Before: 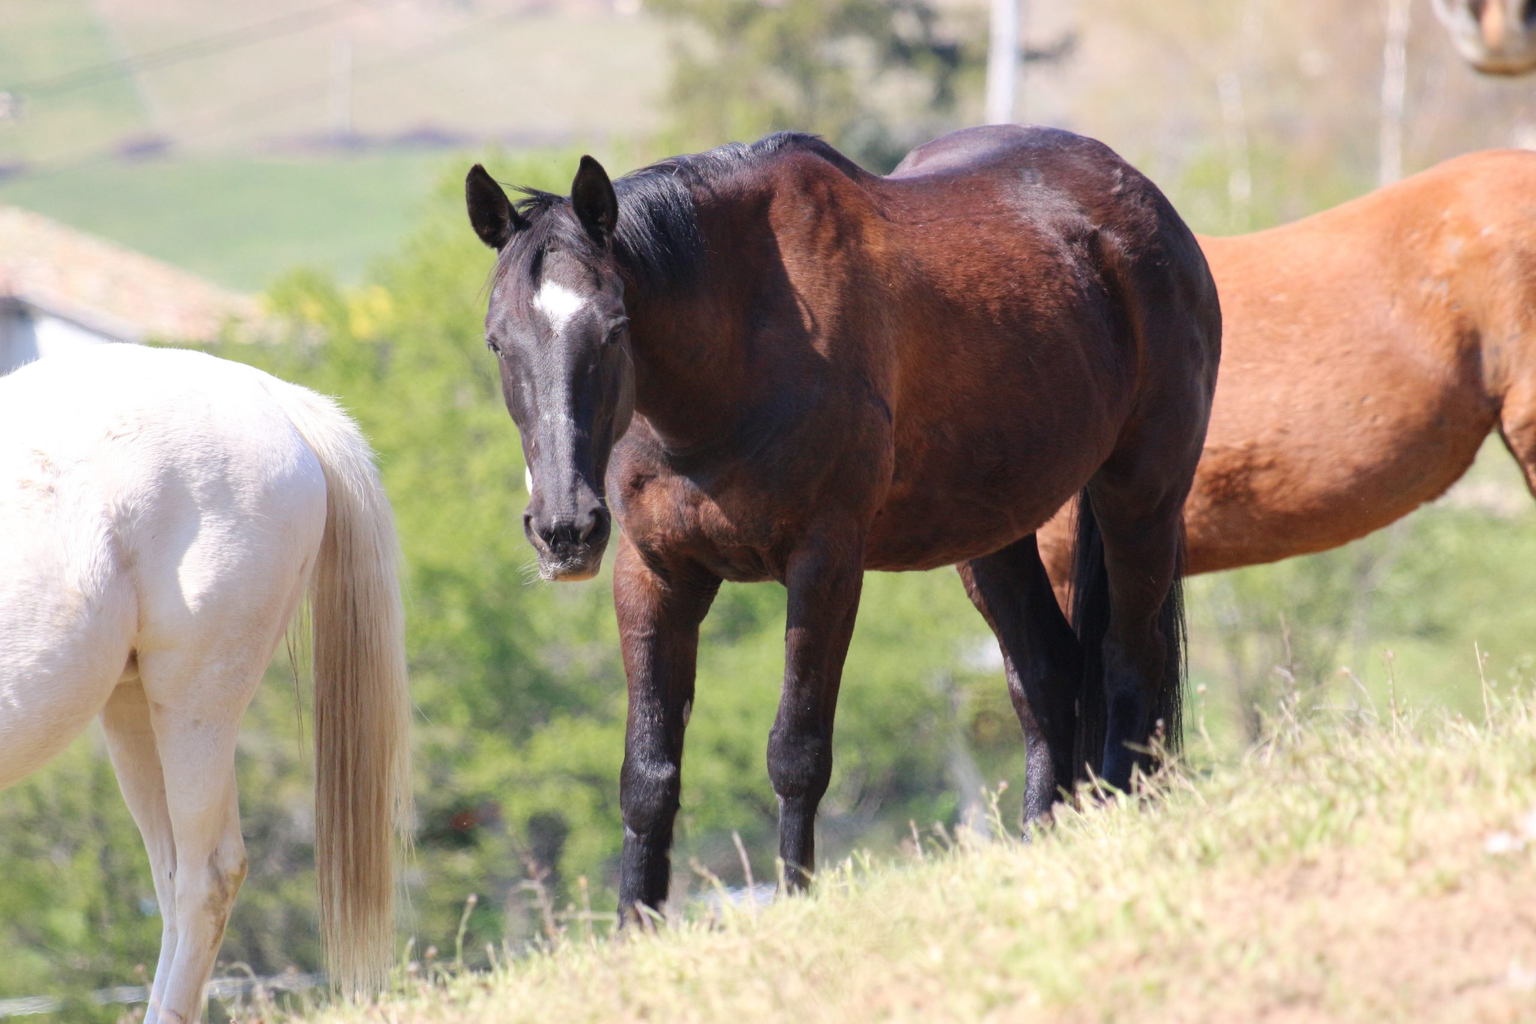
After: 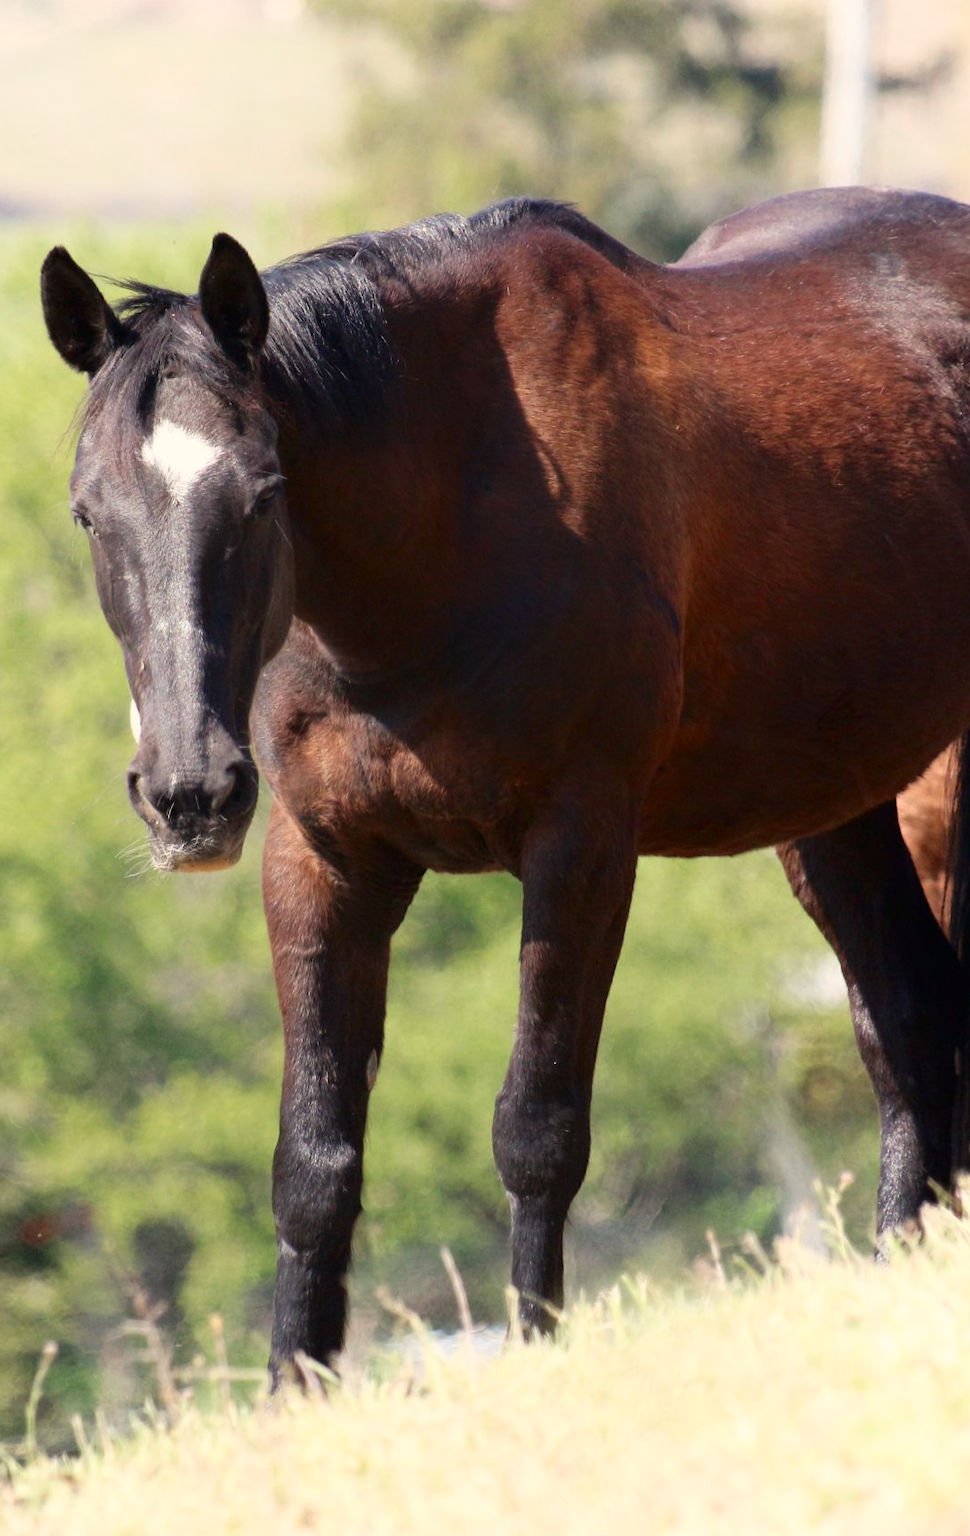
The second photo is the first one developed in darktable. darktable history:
shadows and highlights: shadows -62.32, white point adjustment -5.22, highlights 61.59
white balance: red 1.029, blue 0.92
crop: left 28.583%, right 29.231%
